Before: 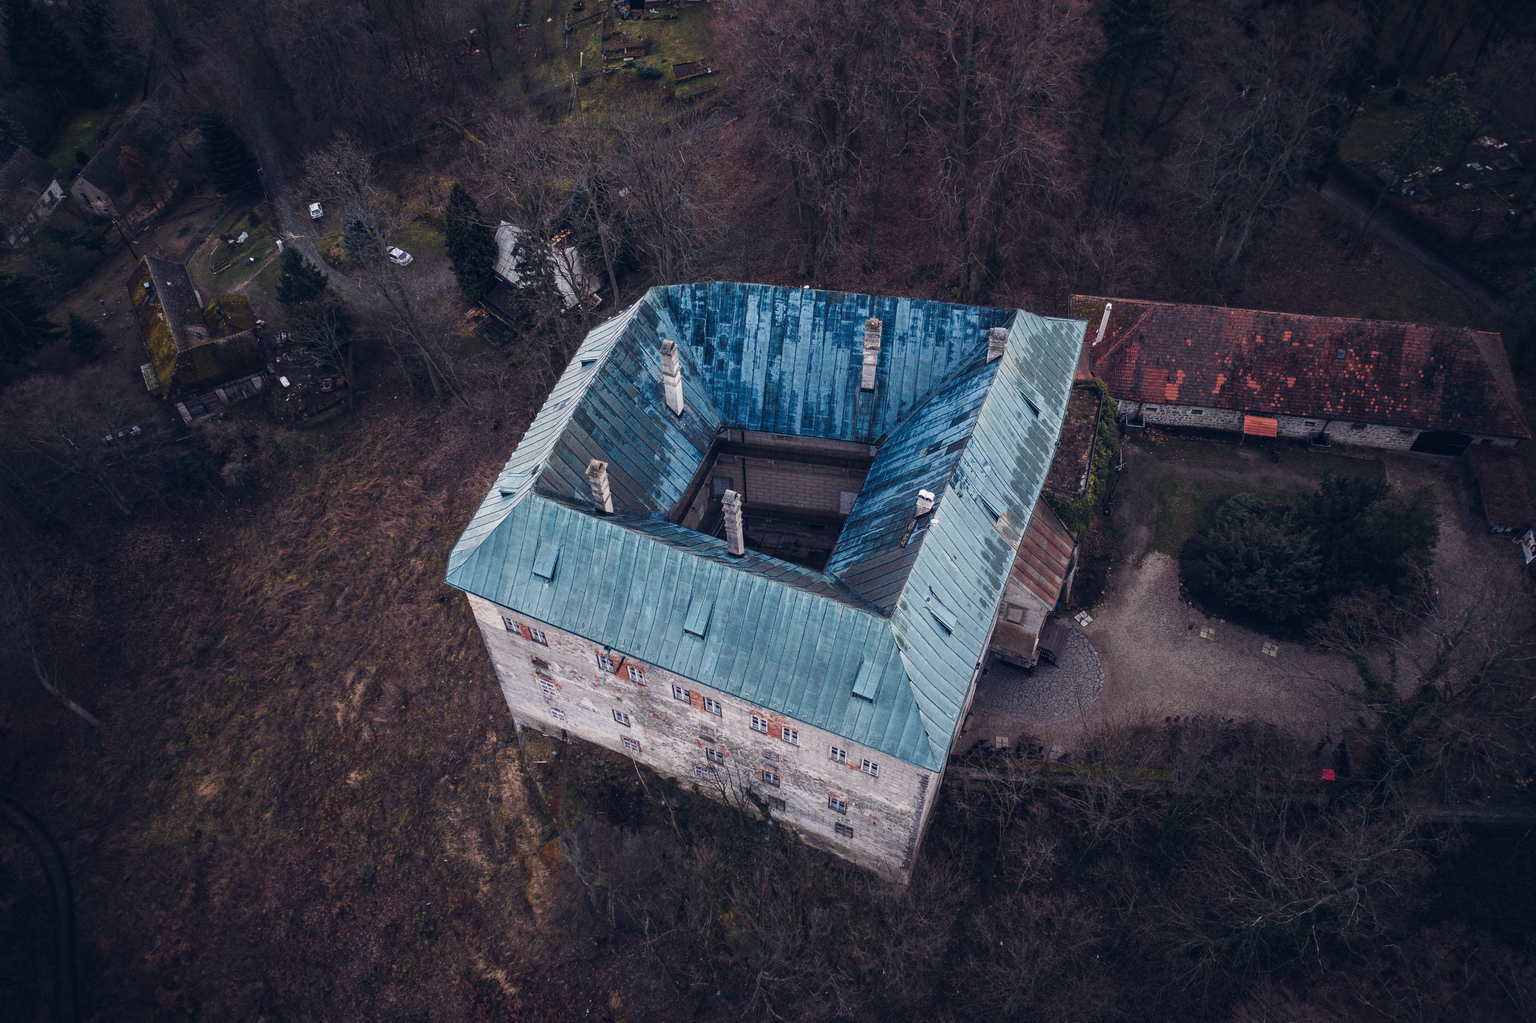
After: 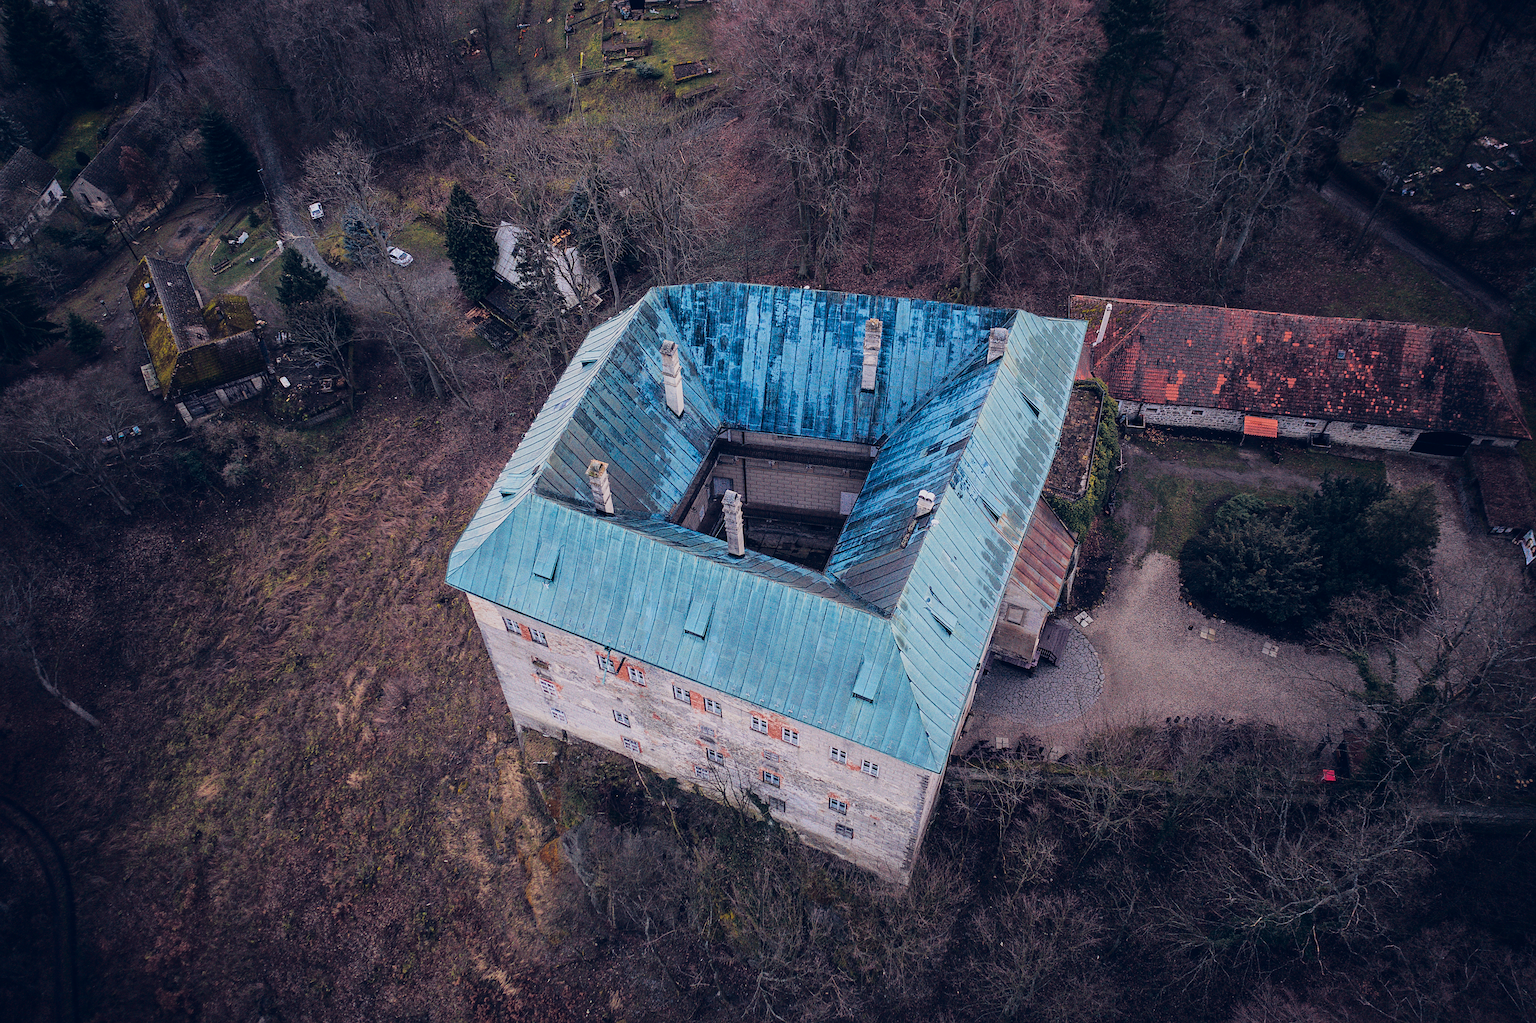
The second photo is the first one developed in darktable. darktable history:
fill light: exposure -2 EV, width 8.6
sharpen: amount 0.55
color balance rgb: perceptual saturation grading › global saturation 25%, global vibrance 20%
global tonemap: drago (0.7, 100)
